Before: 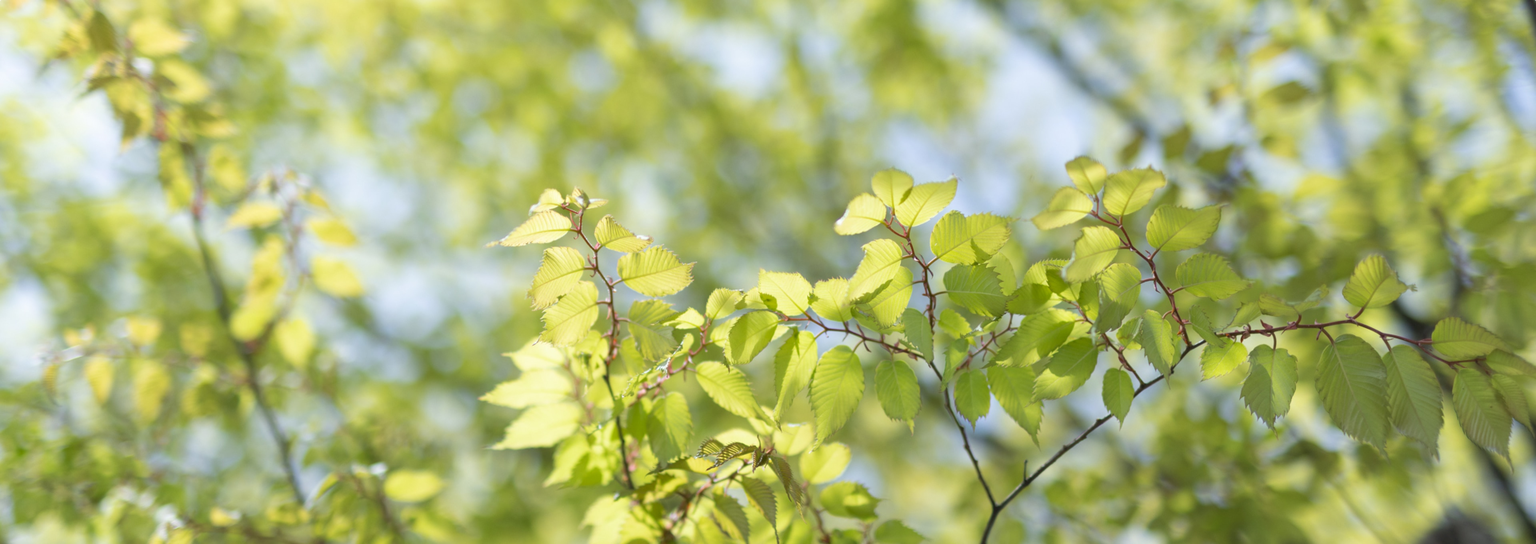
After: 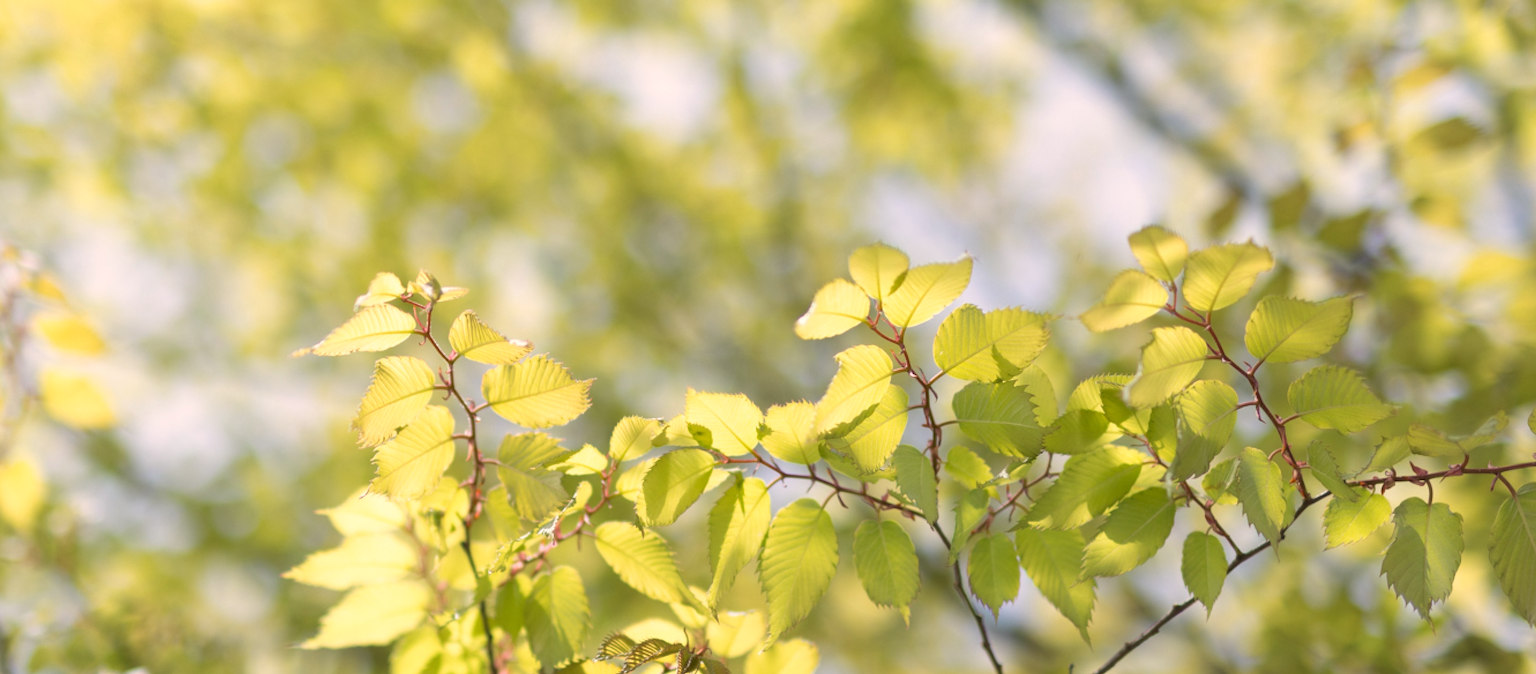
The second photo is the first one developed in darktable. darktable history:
crop: left 18.479%, right 12.2%, bottom 13.971%
white balance: red 1.127, blue 0.943
